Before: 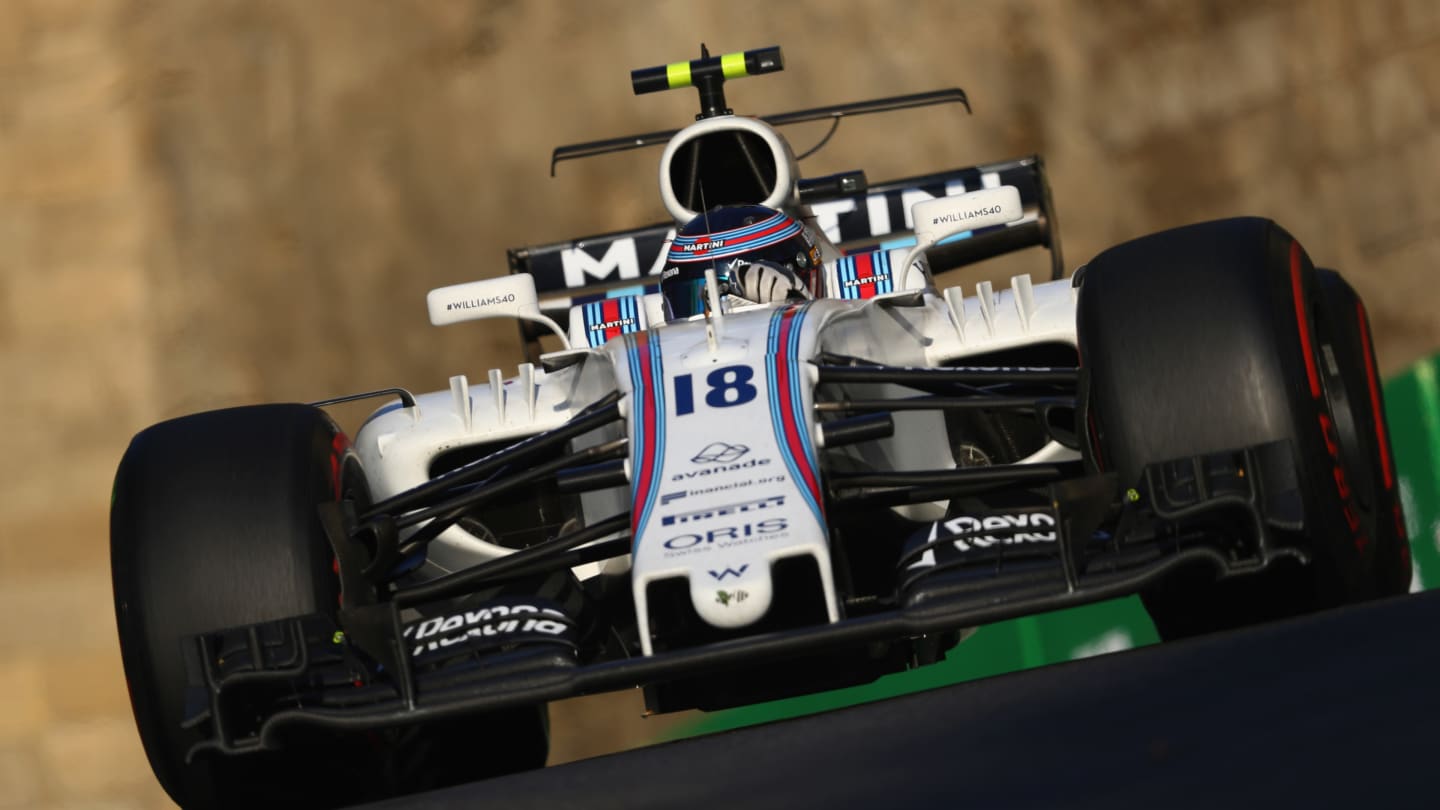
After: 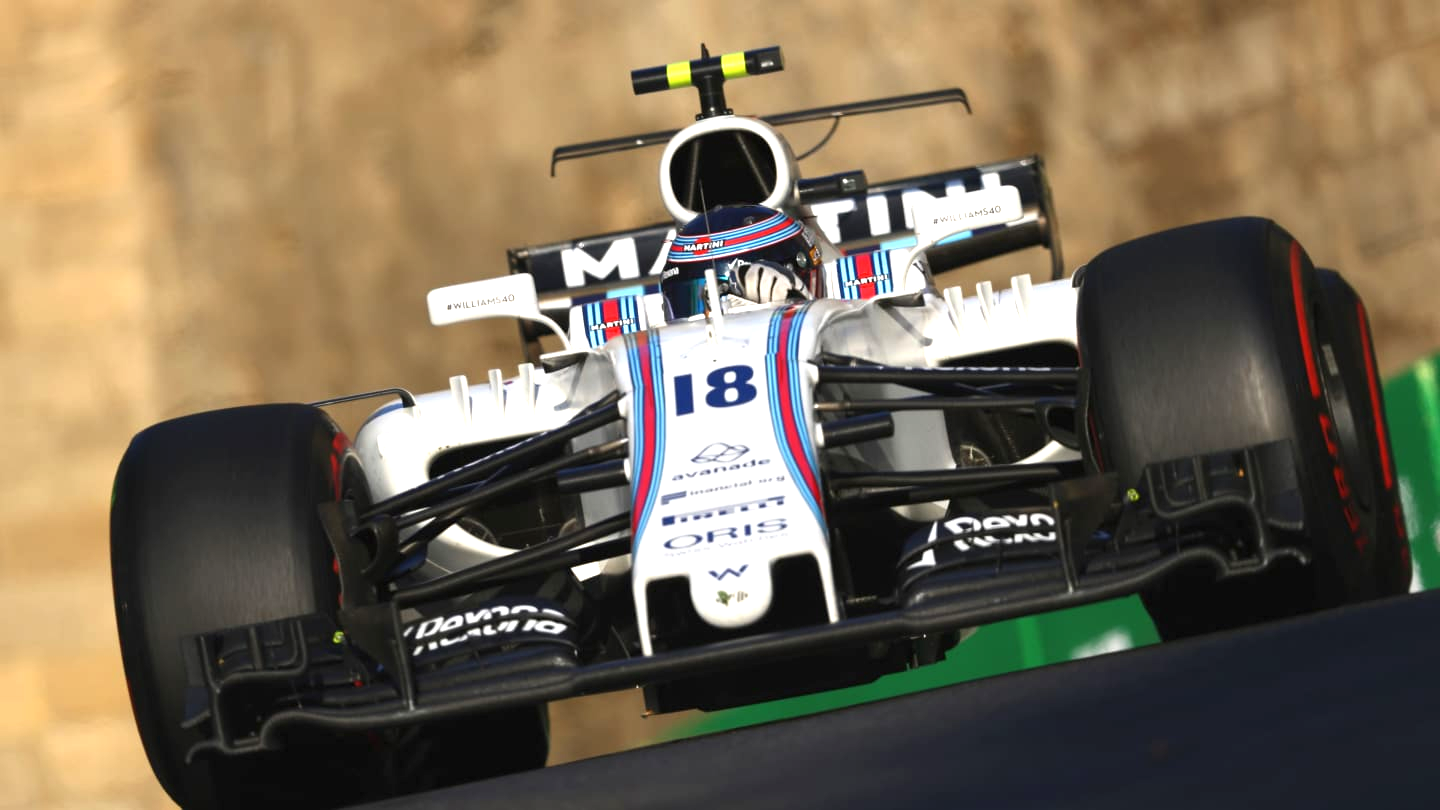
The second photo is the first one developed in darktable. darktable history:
exposure: black level correction 0, exposure 0.954 EV, compensate highlight preservation false
